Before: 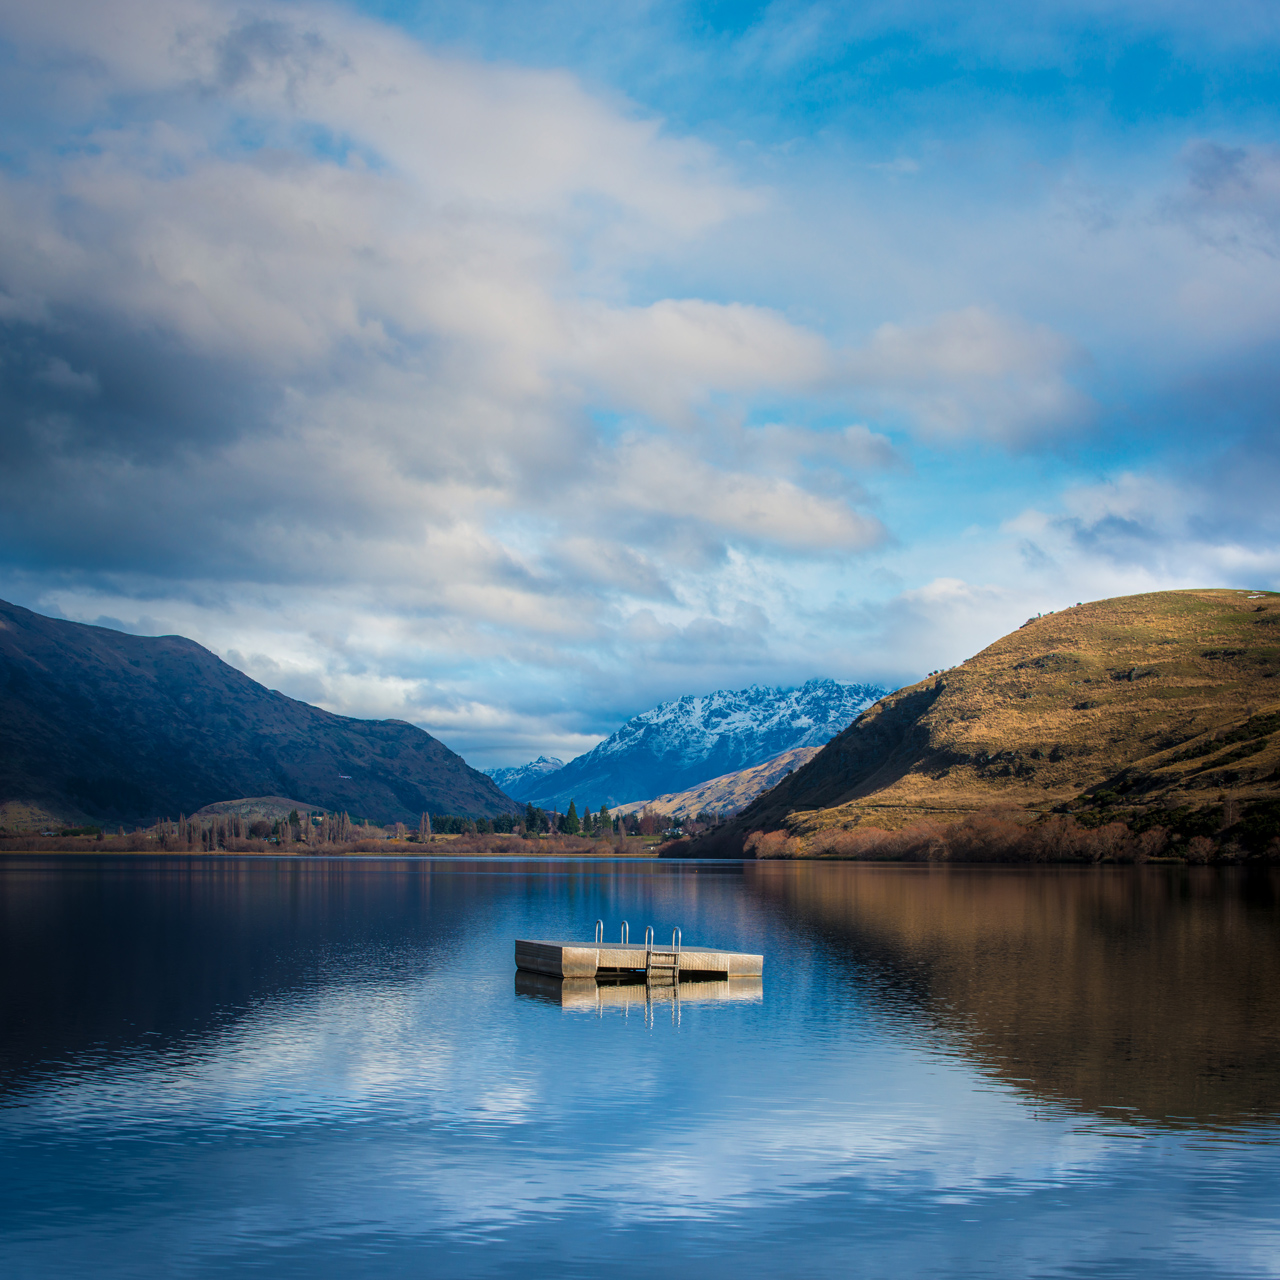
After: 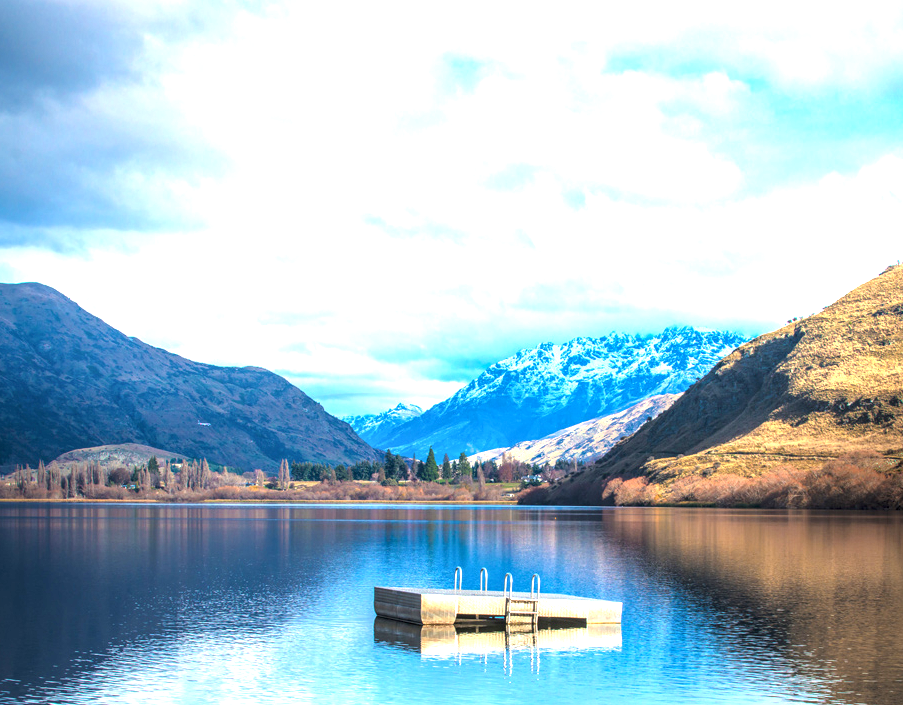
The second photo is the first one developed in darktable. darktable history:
exposure: black level correction 0, exposure 1.667 EV, compensate highlight preservation false
crop: left 11.083%, top 27.628%, right 18.319%, bottom 17.243%
local contrast: on, module defaults
